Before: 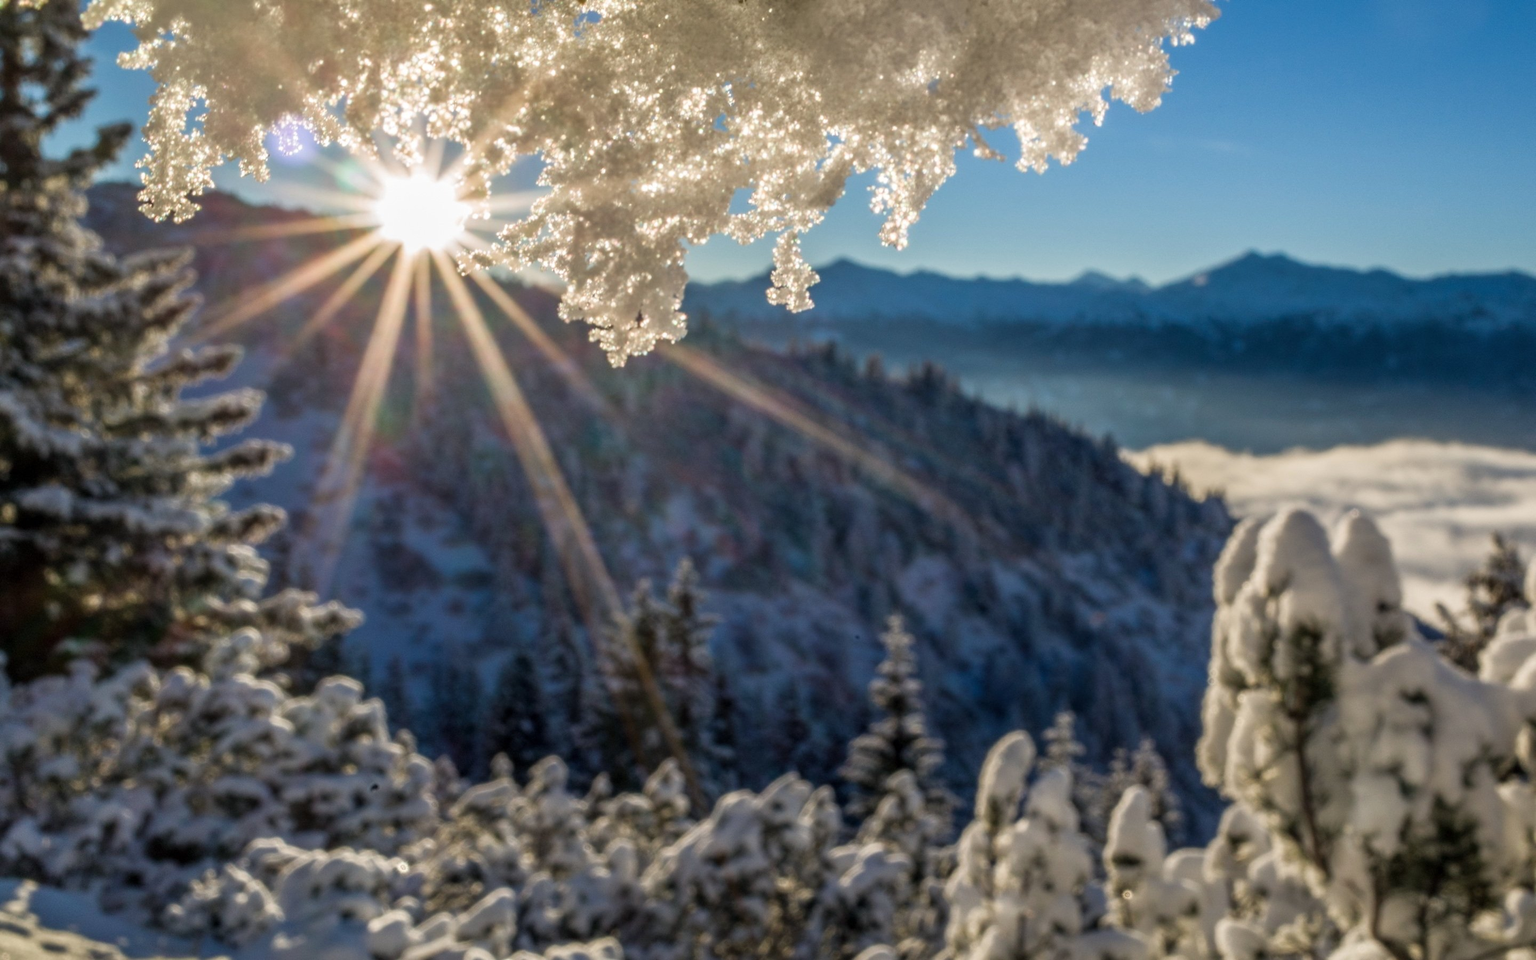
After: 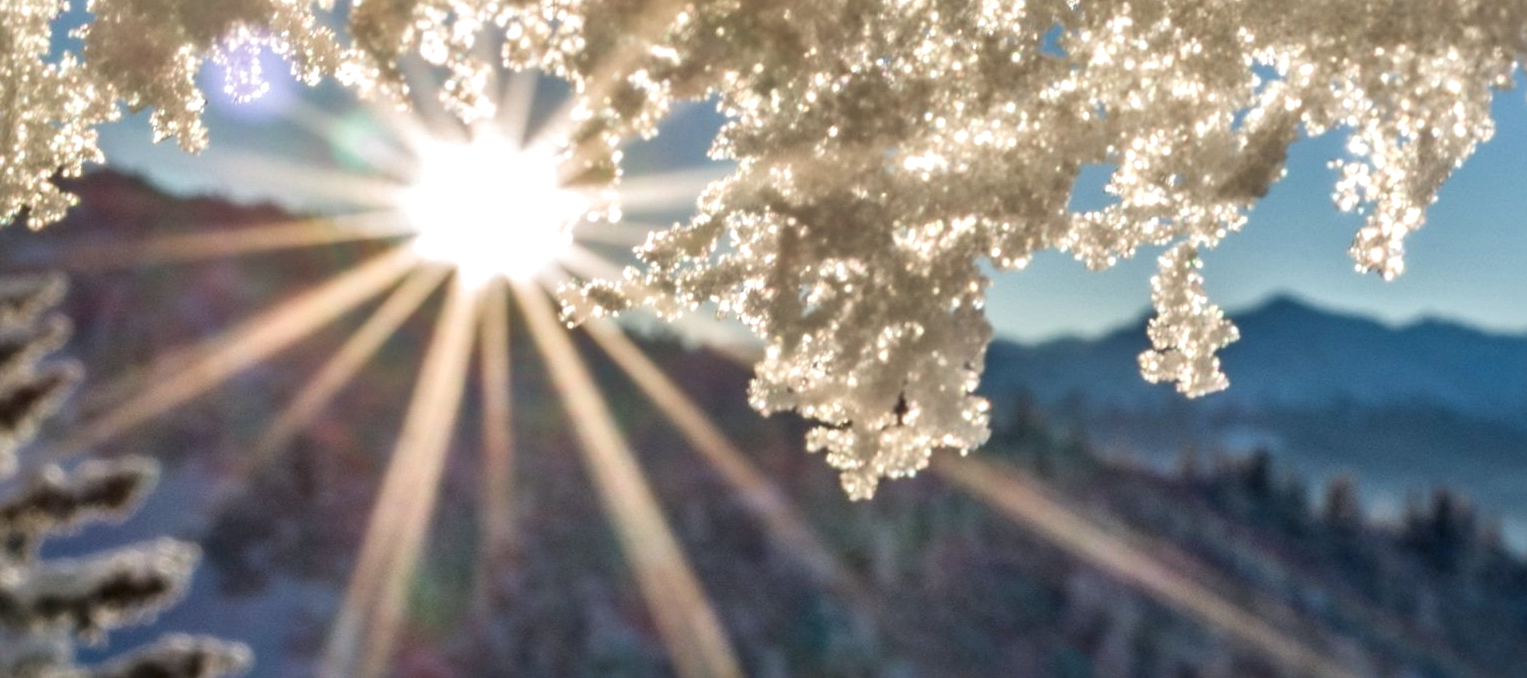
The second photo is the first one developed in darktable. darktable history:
crop: left 10.364%, top 10.549%, right 36.584%, bottom 51.739%
local contrast: mode bilateral grid, contrast 24, coarseness 60, detail 152%, midtone range 0.2
